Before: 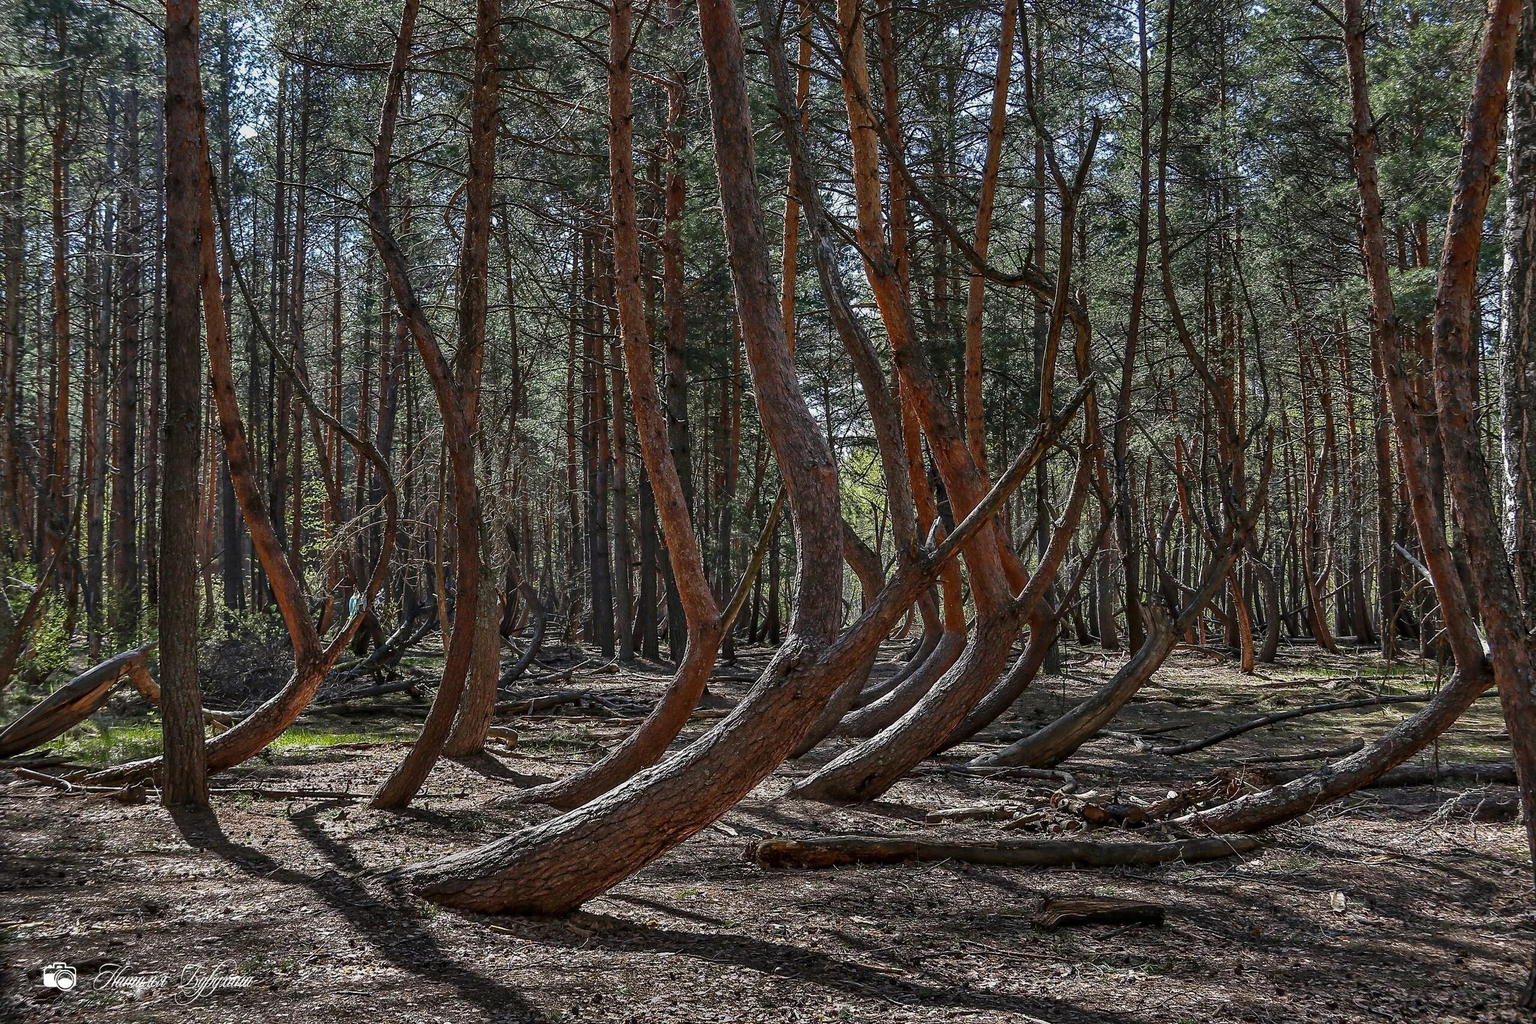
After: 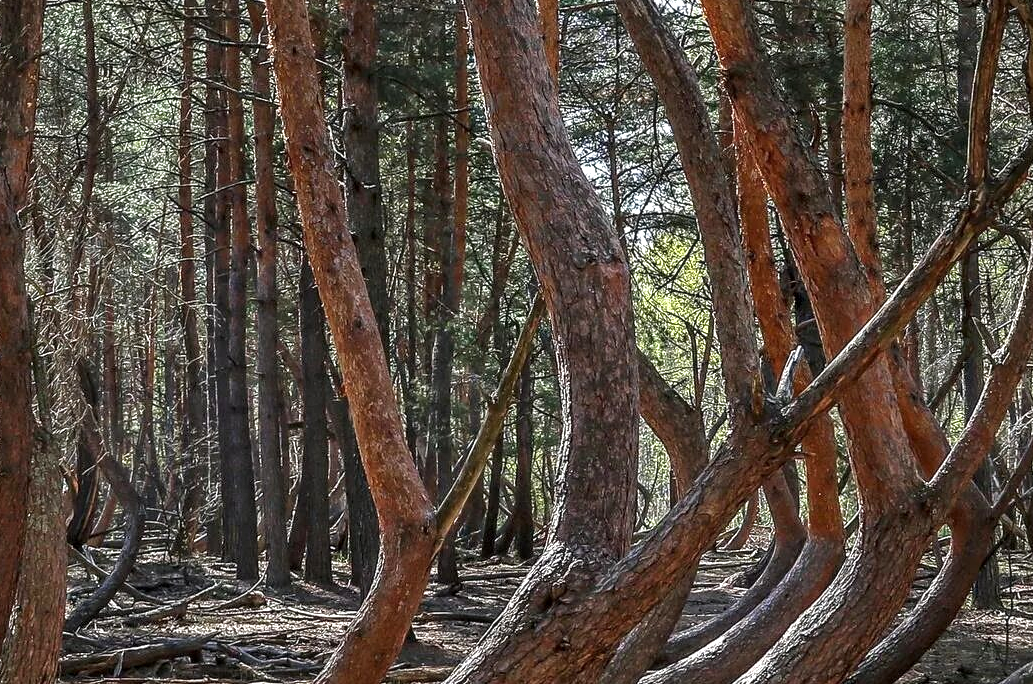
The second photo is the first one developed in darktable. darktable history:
base curve: curves: ch0 [(0, 0) (0.472, 0.455) (1, 1)], preserve colors none
crop: left 29.947%, top 30.191%, right 29.682%, bottom 29.684%
exposure: black level correction 0, exposure 0.698 EV, compensate highlight preservation false
local contrast: on, module defaults
